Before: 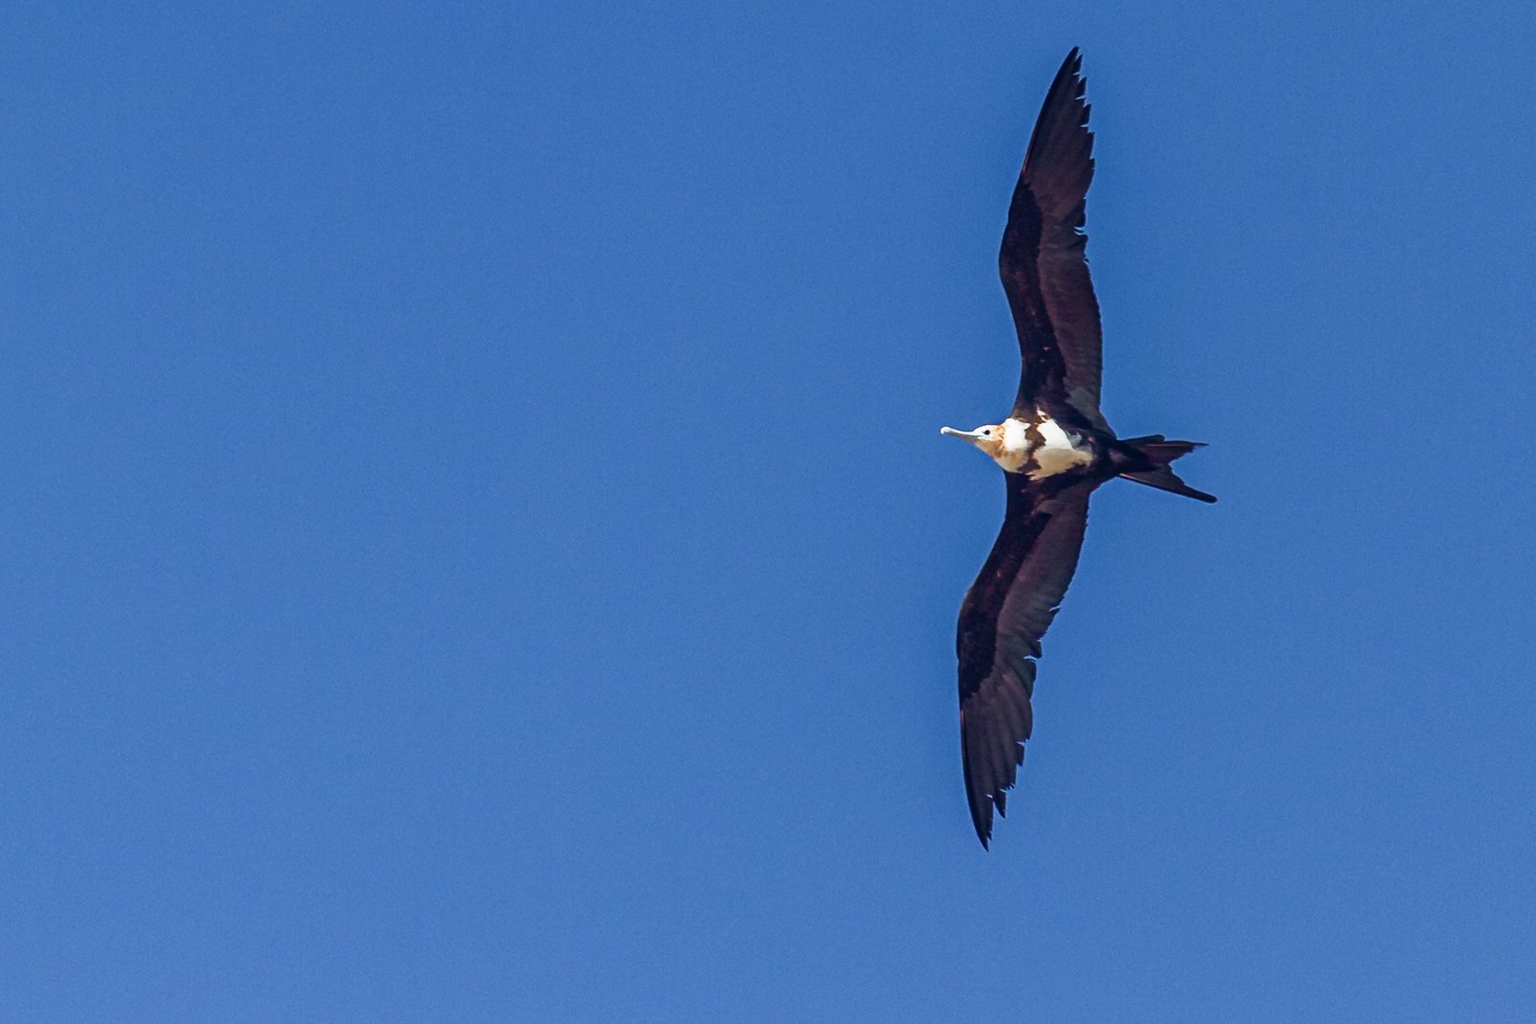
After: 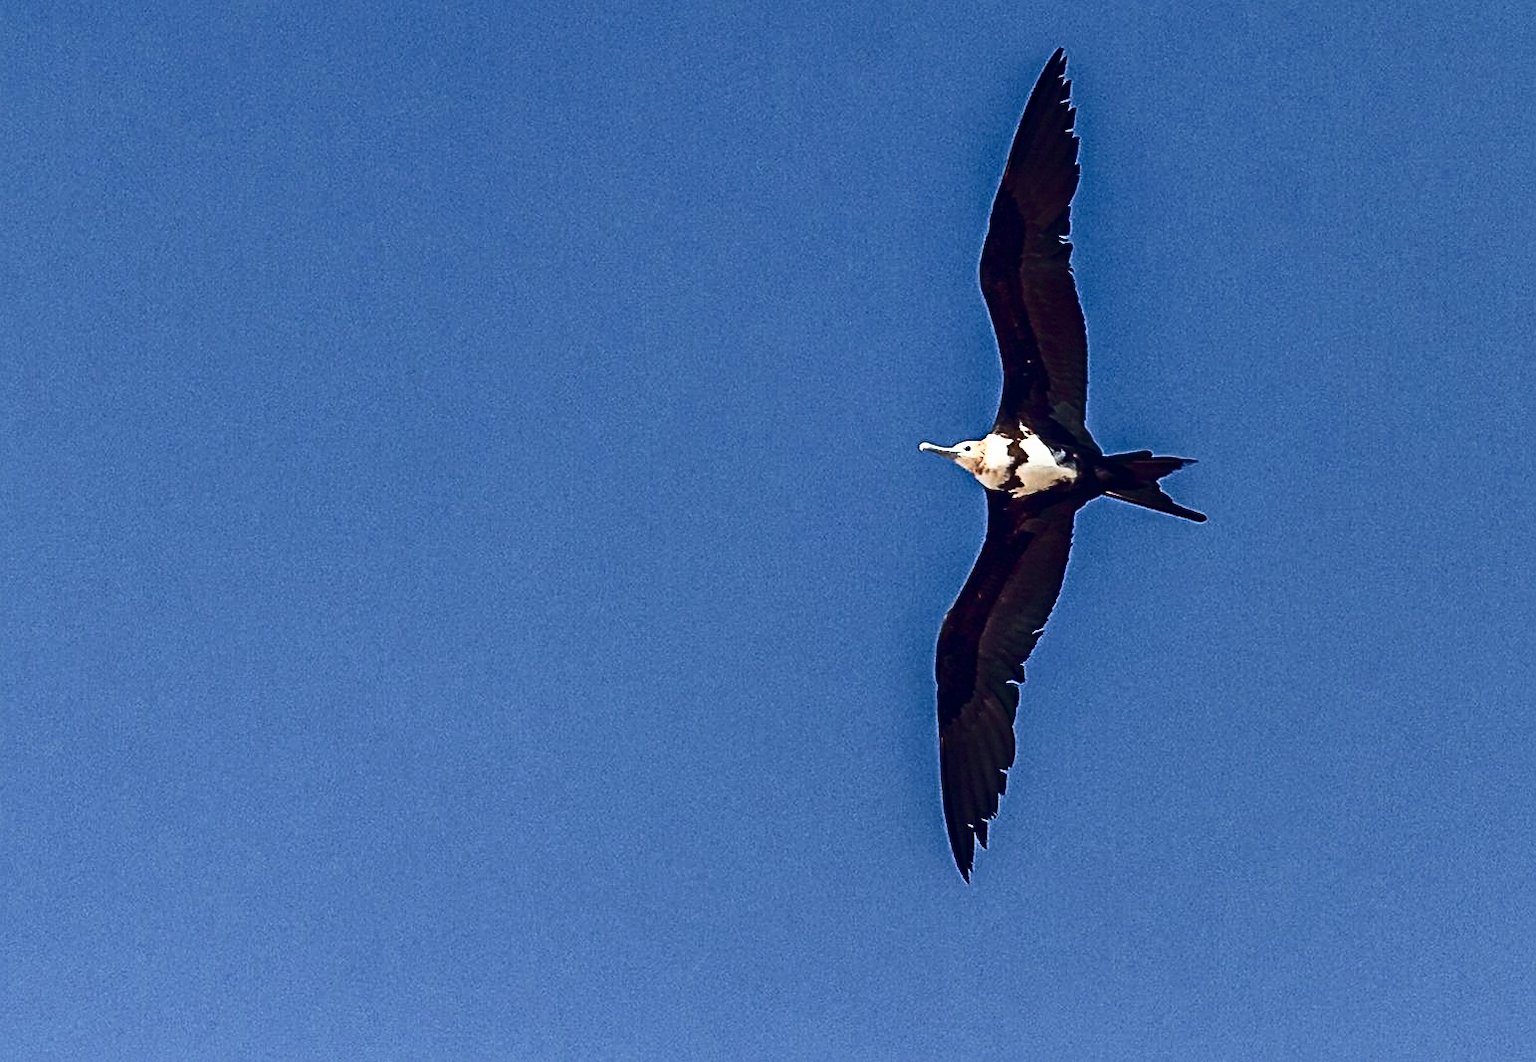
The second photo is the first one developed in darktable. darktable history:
shadows and highlights: radius 132.79, soften with gaussian
crop and rotate: left 3.53%
sharpen: on, module defaults
contrast brightness saturation: contrast 0.497, saturation -0.088
